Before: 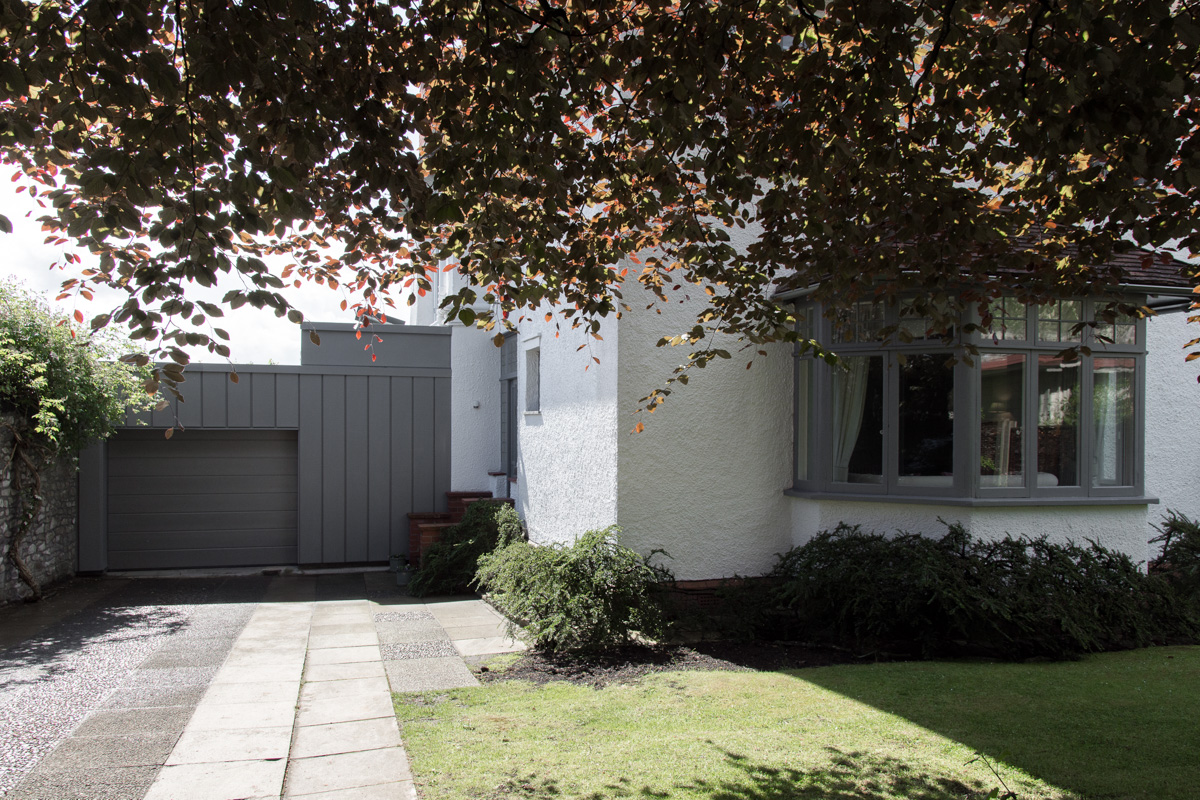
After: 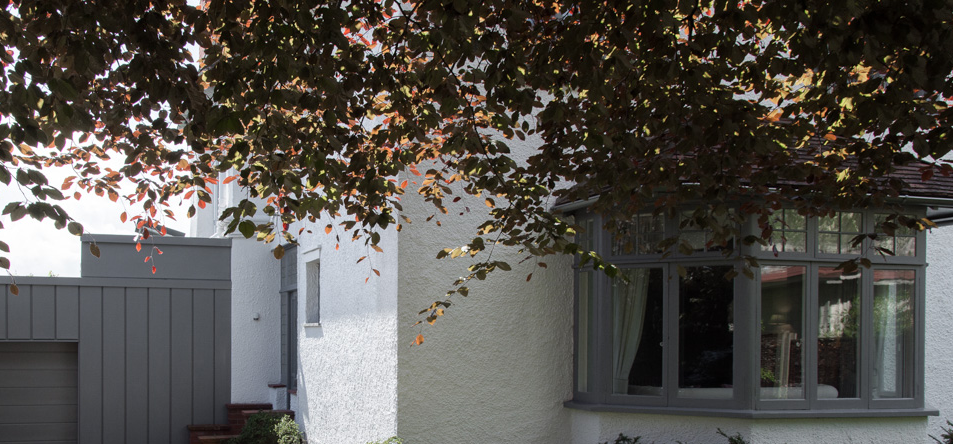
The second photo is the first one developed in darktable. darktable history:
crop: left 18.393%, top 11.087%, right 2.129%, bottom 33.332%
vignetting: fall-off start 115.9%, fall-off radius 58.42%, dithering 8-bit output
